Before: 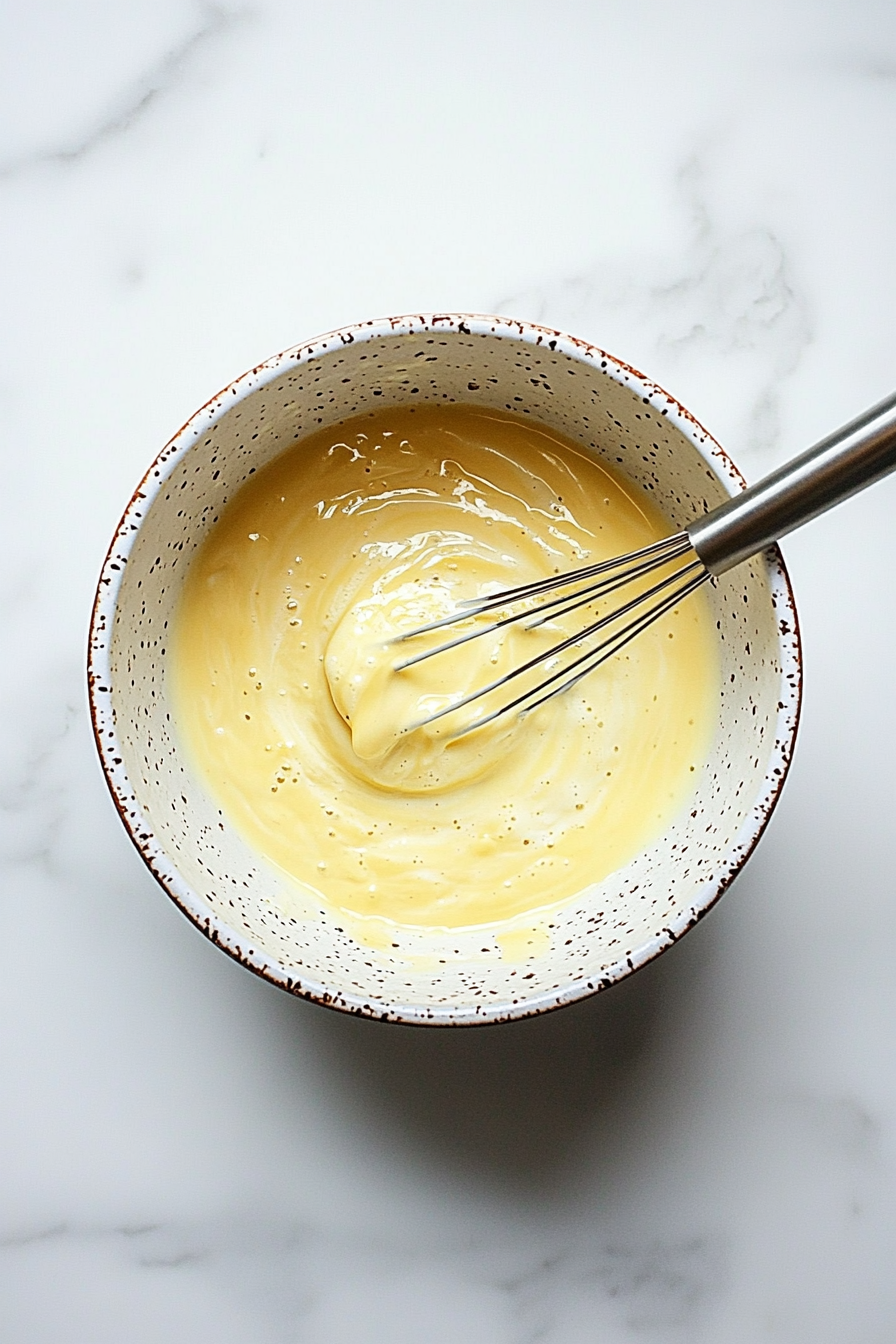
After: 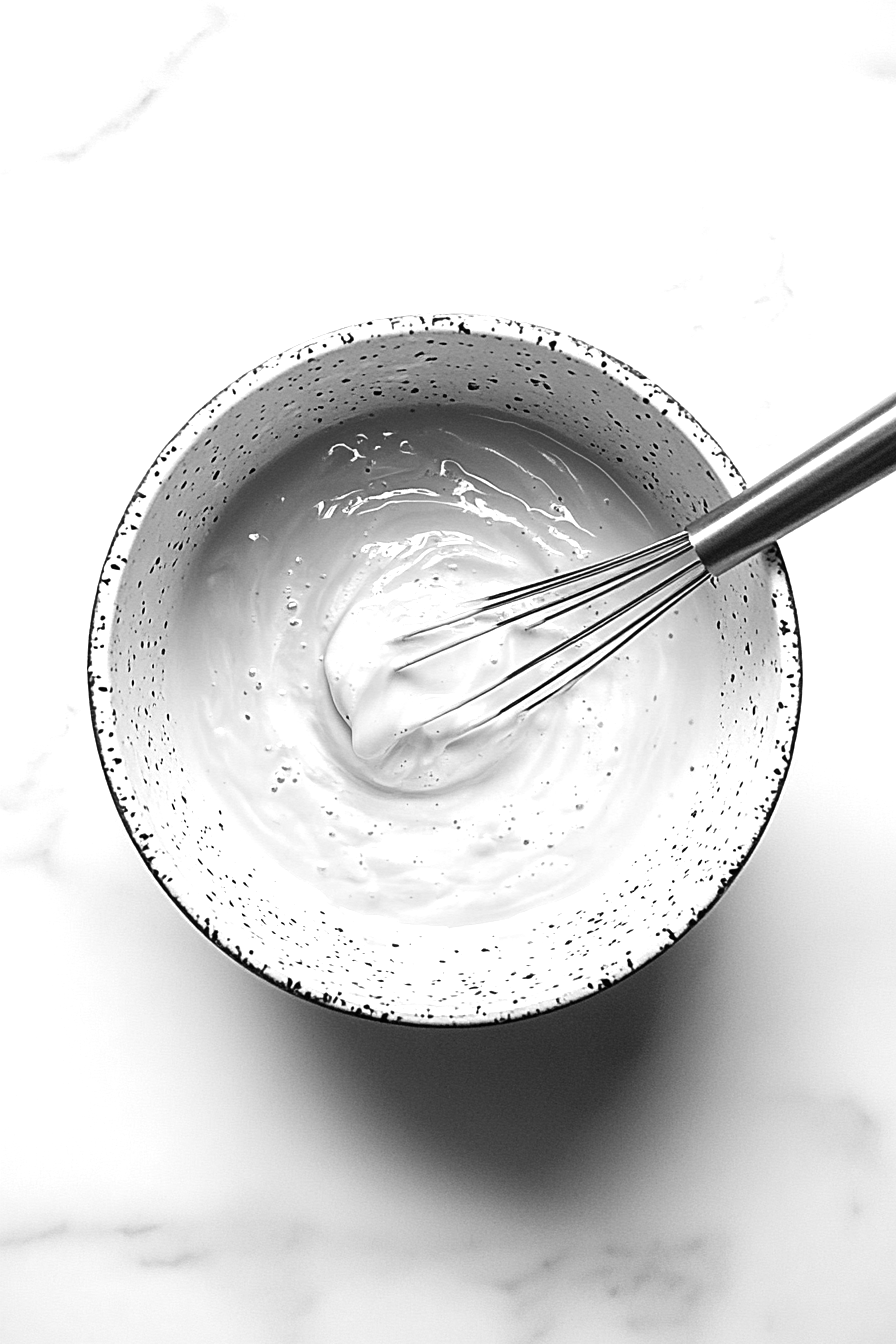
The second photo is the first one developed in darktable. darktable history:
color calibration: output gray [0.267, 0.423, 0.267, 0], illuminant as shot in camera, x 0.483, y 0.43, temperature 2421.11 K
